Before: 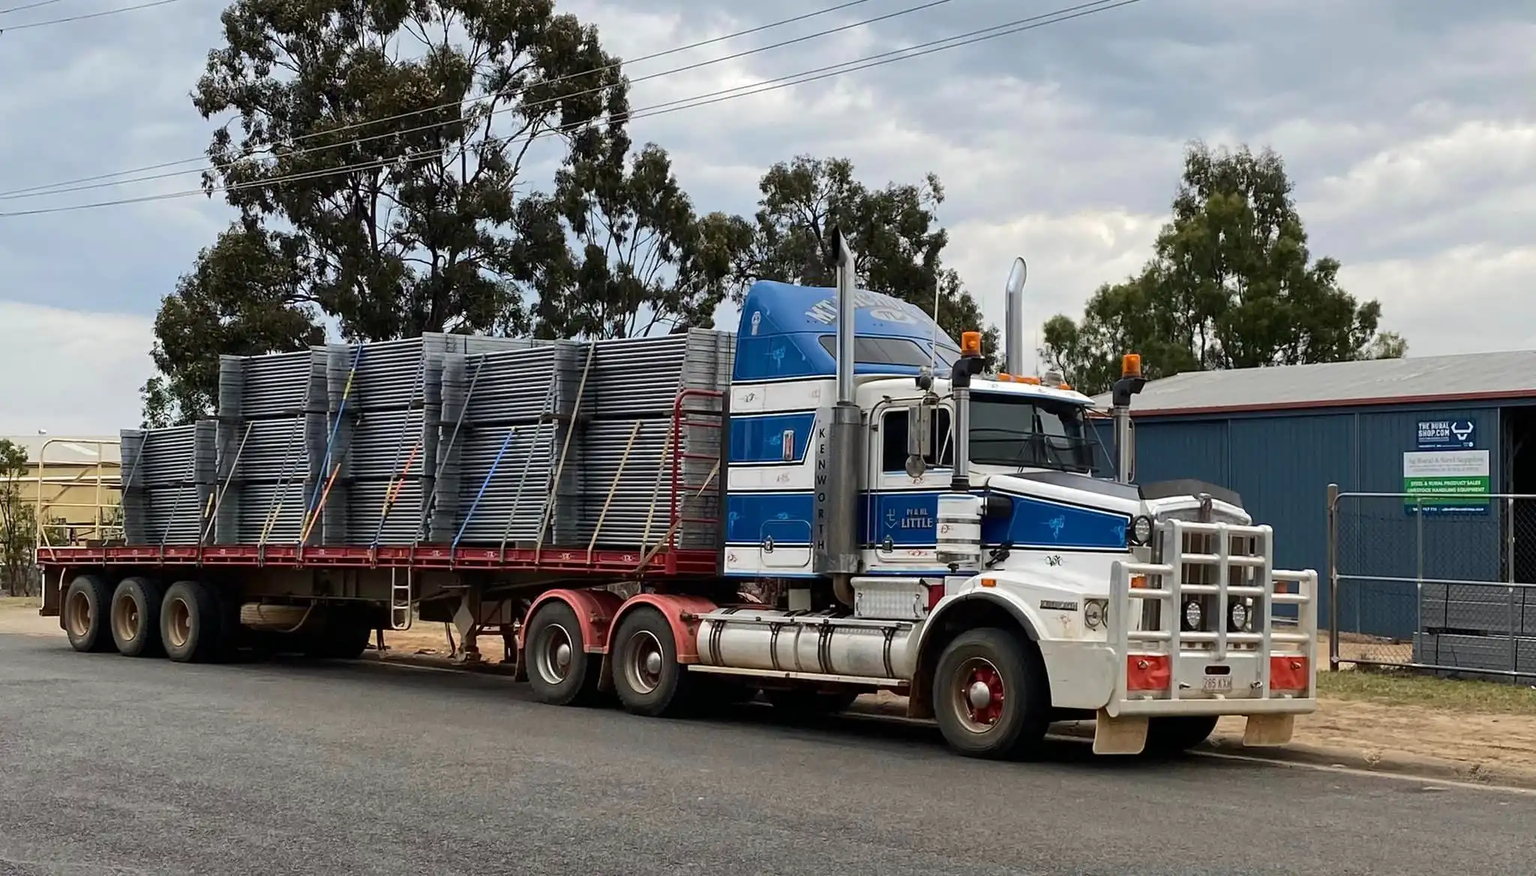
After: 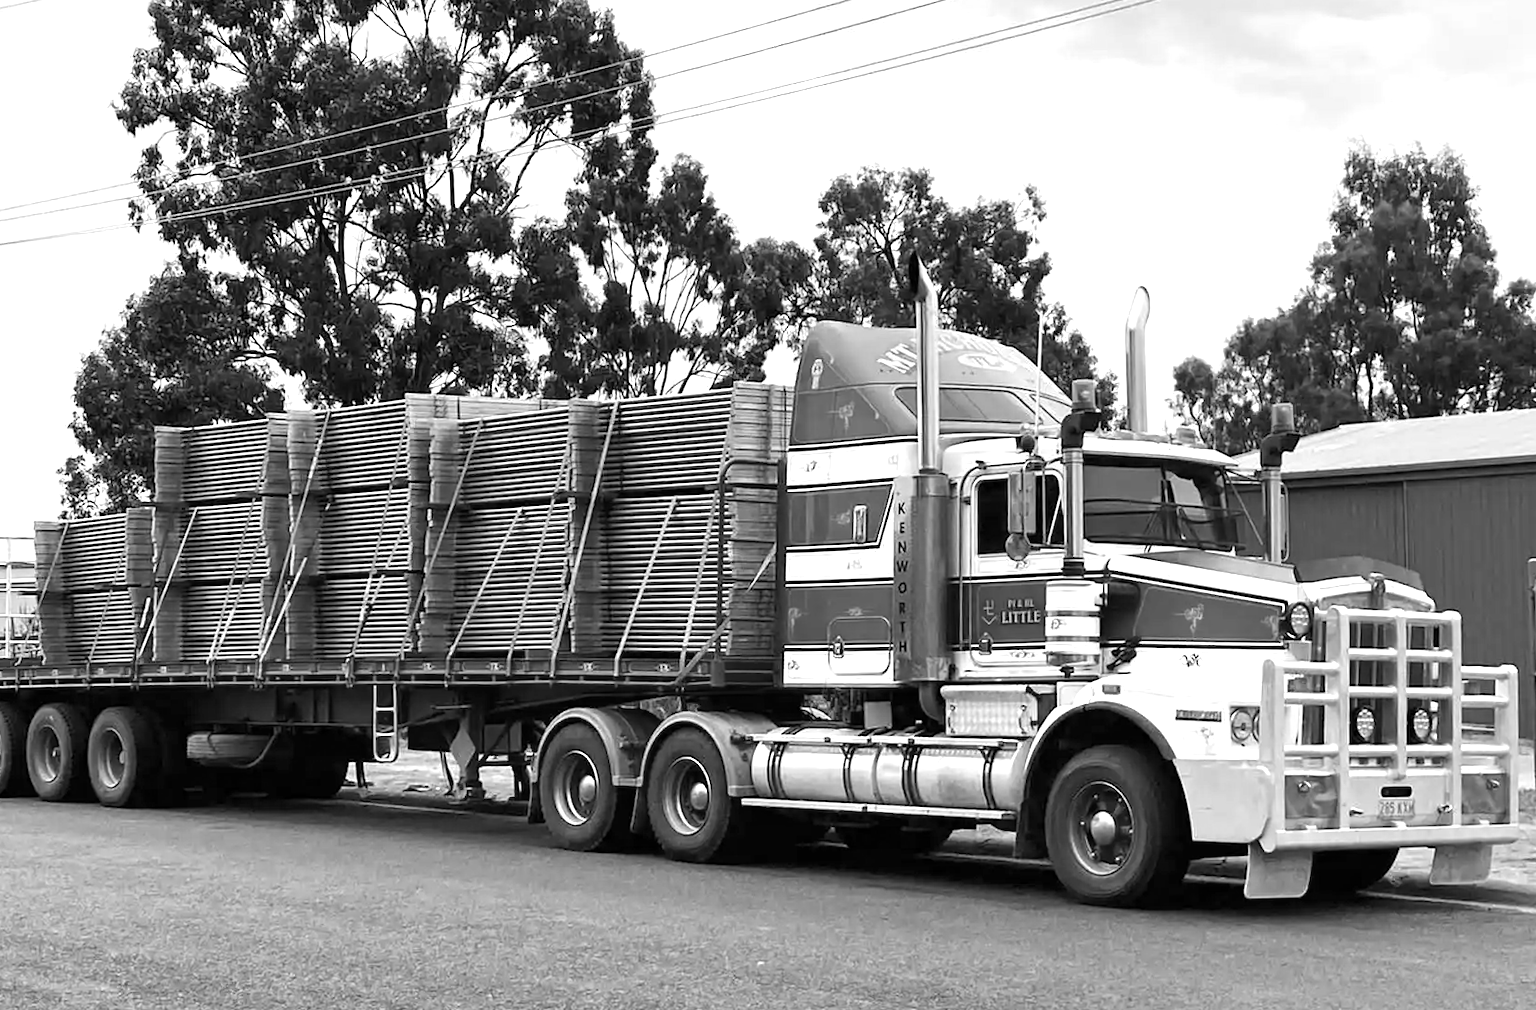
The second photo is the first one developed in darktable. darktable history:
color calibration: output gray [0.267, 0.423, 0.261, 0], x 0.334, y 0.348, temperature 5398.08 K
exposure: exposure 1.164 EV, compensate exposure bias true, compensate highlight preservation false
crop and rotate: angle 1.14°, left 4.548%, top 0.767%, right 11.74%, bottom 2.704%
